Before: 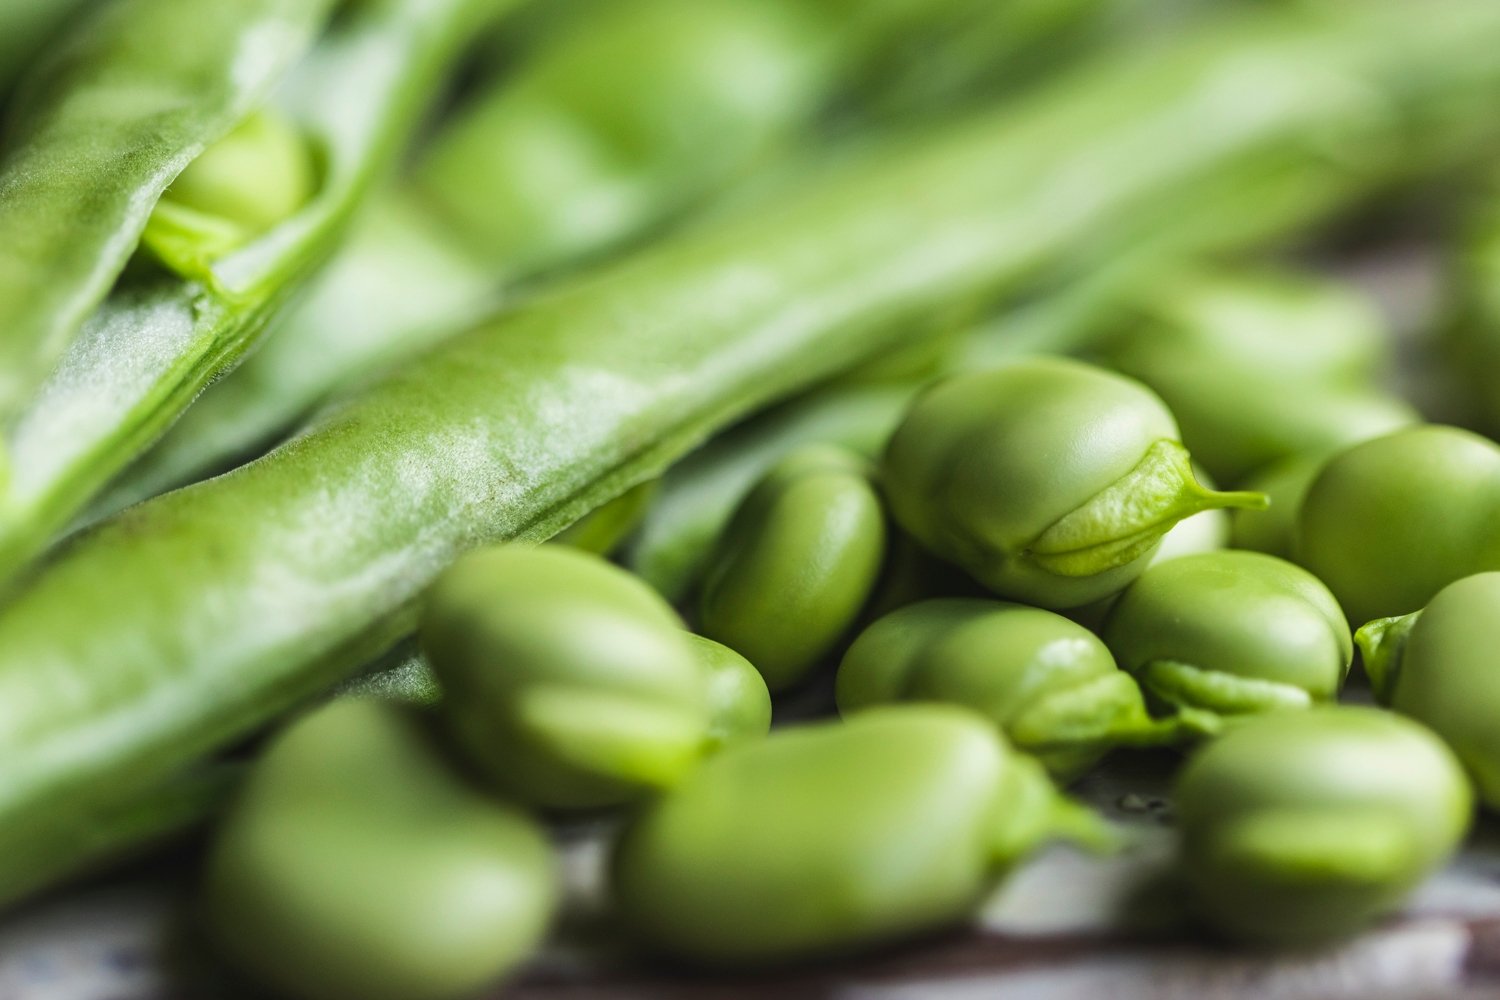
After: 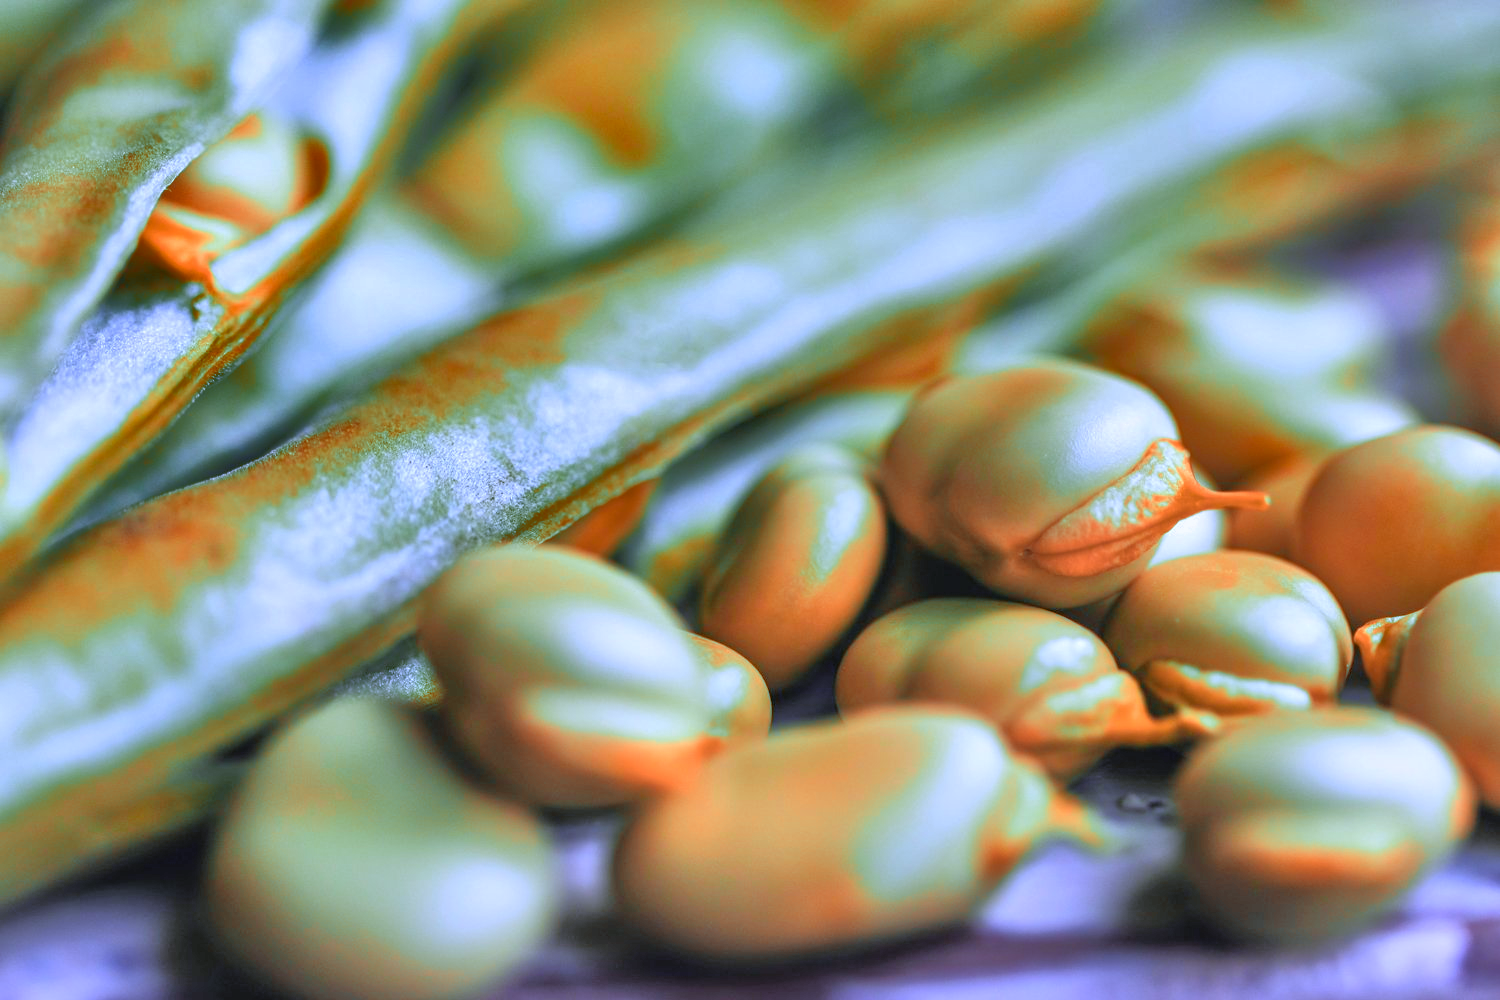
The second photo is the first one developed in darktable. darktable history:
color zones: curves: ch2 [(0, 0.5) (0.084, 0.497) (0.323, 0.335) (0.4, 0.497) (1, 0.5)], process mode strong
tone equalizer: -7 EV 0.15 EV, -6 EV 0.6 EV, -5 EV 1.15 EV, -4 EV 1.33 EV, -3 EV 1.15 EV, -2 EV 0.6 EV, -1 EV 0.15 EV, mask exposure compensation -0.5 EV
white balance: red 0.98, blue 1.61
shadows and highlights: radius 108.52, shadows 44.07, highlights -67.8, low approximation 0.01, soften with gaussian
